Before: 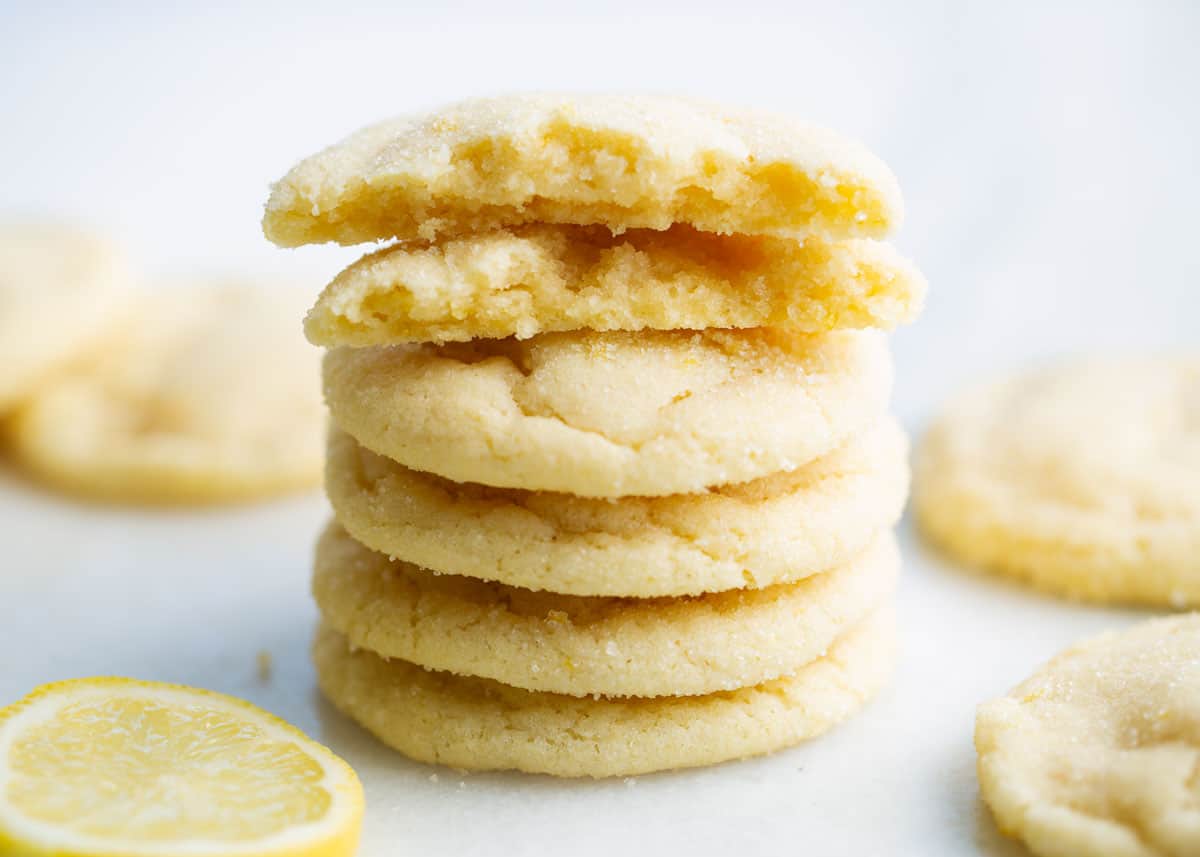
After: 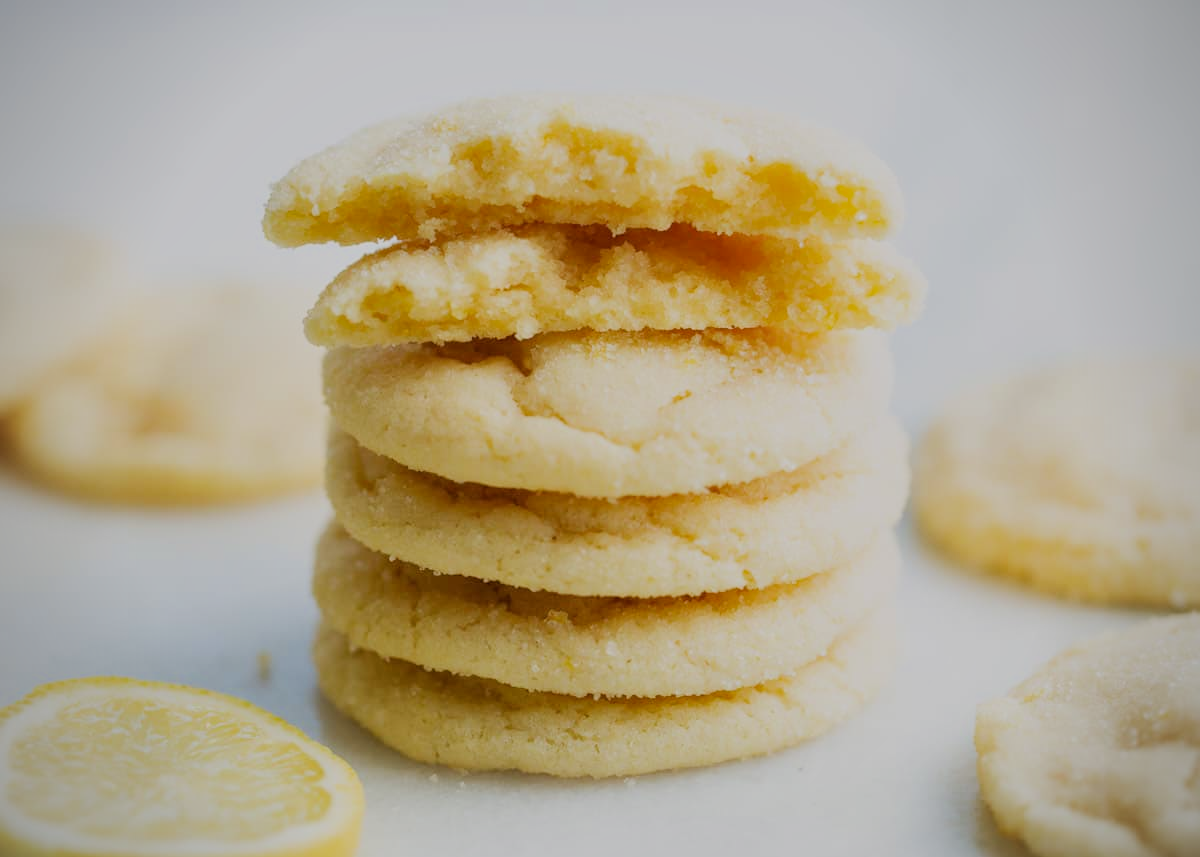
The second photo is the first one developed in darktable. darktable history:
filmic rgb: black relative exposure -7.22 EV, white relative exposure 5.38 EV, hardness 3.02
shadows and highlights: shadows 36.09, highlights -34.94, soften with gaussian
vignetting: fall-off radius 60.95%
